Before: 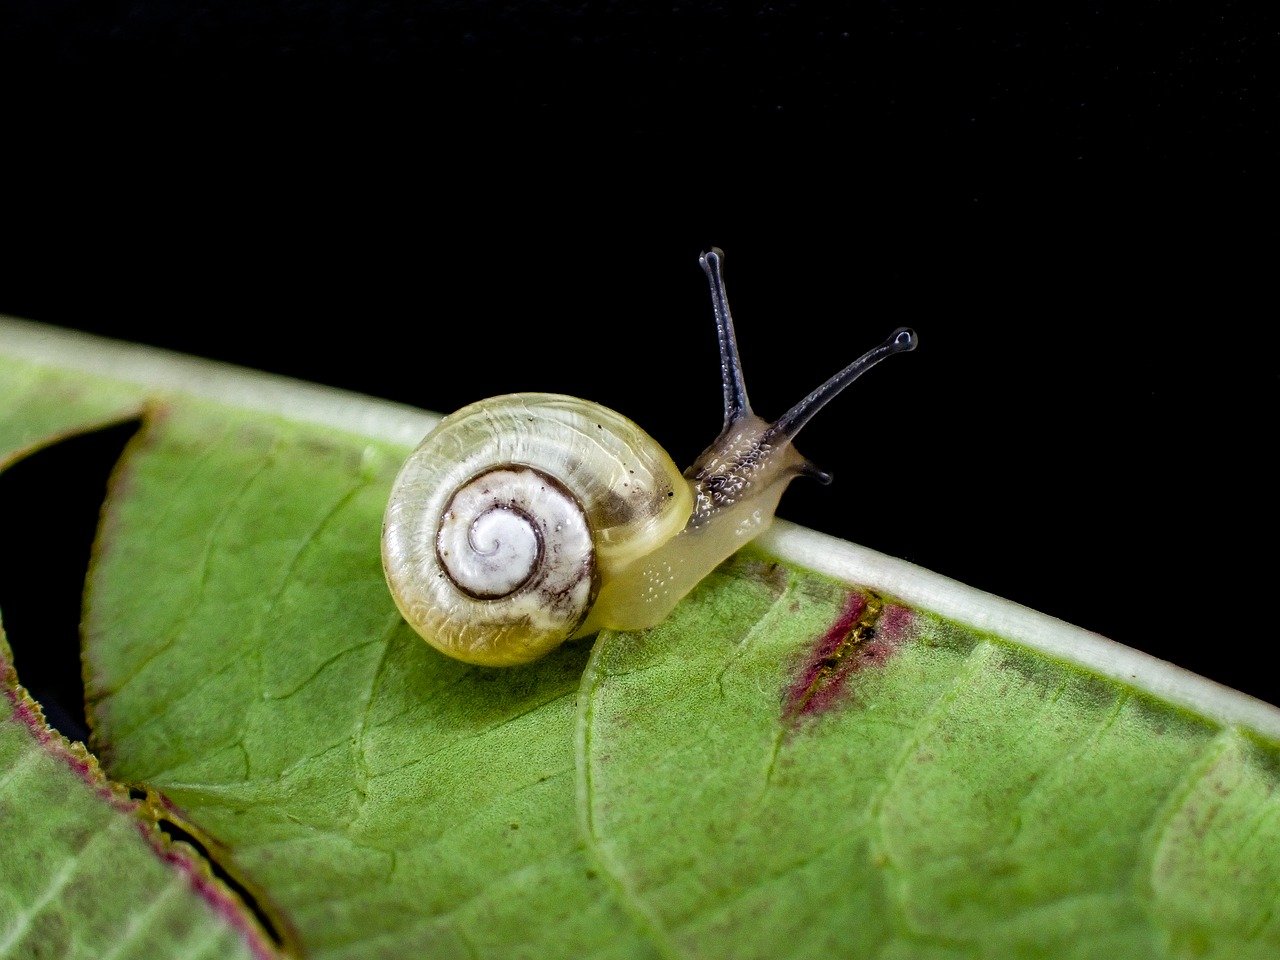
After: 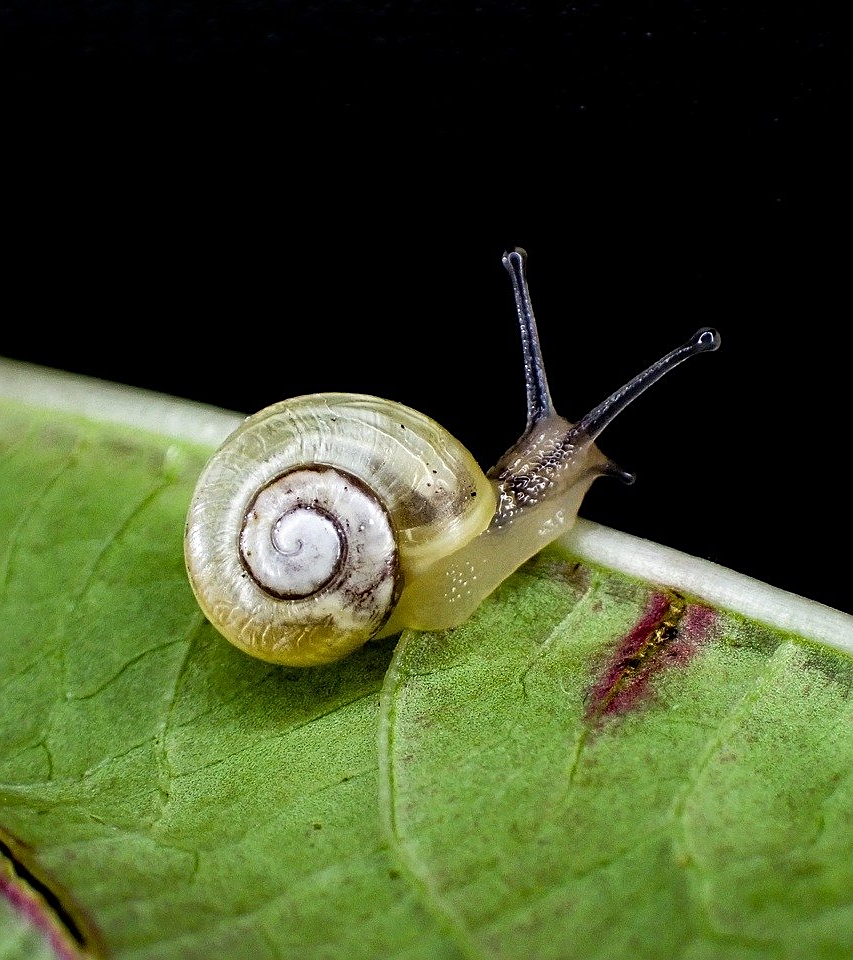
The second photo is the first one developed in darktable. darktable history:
exposure: exposure -0.04 EV, compensate highlight preservation false
local contrast: mode bilateral grid, contrast 15, coarseness 36, detail 105%, midtone range 0.2
sharpen: on, module defaults
crop: left 15.419%, right 17.914%
